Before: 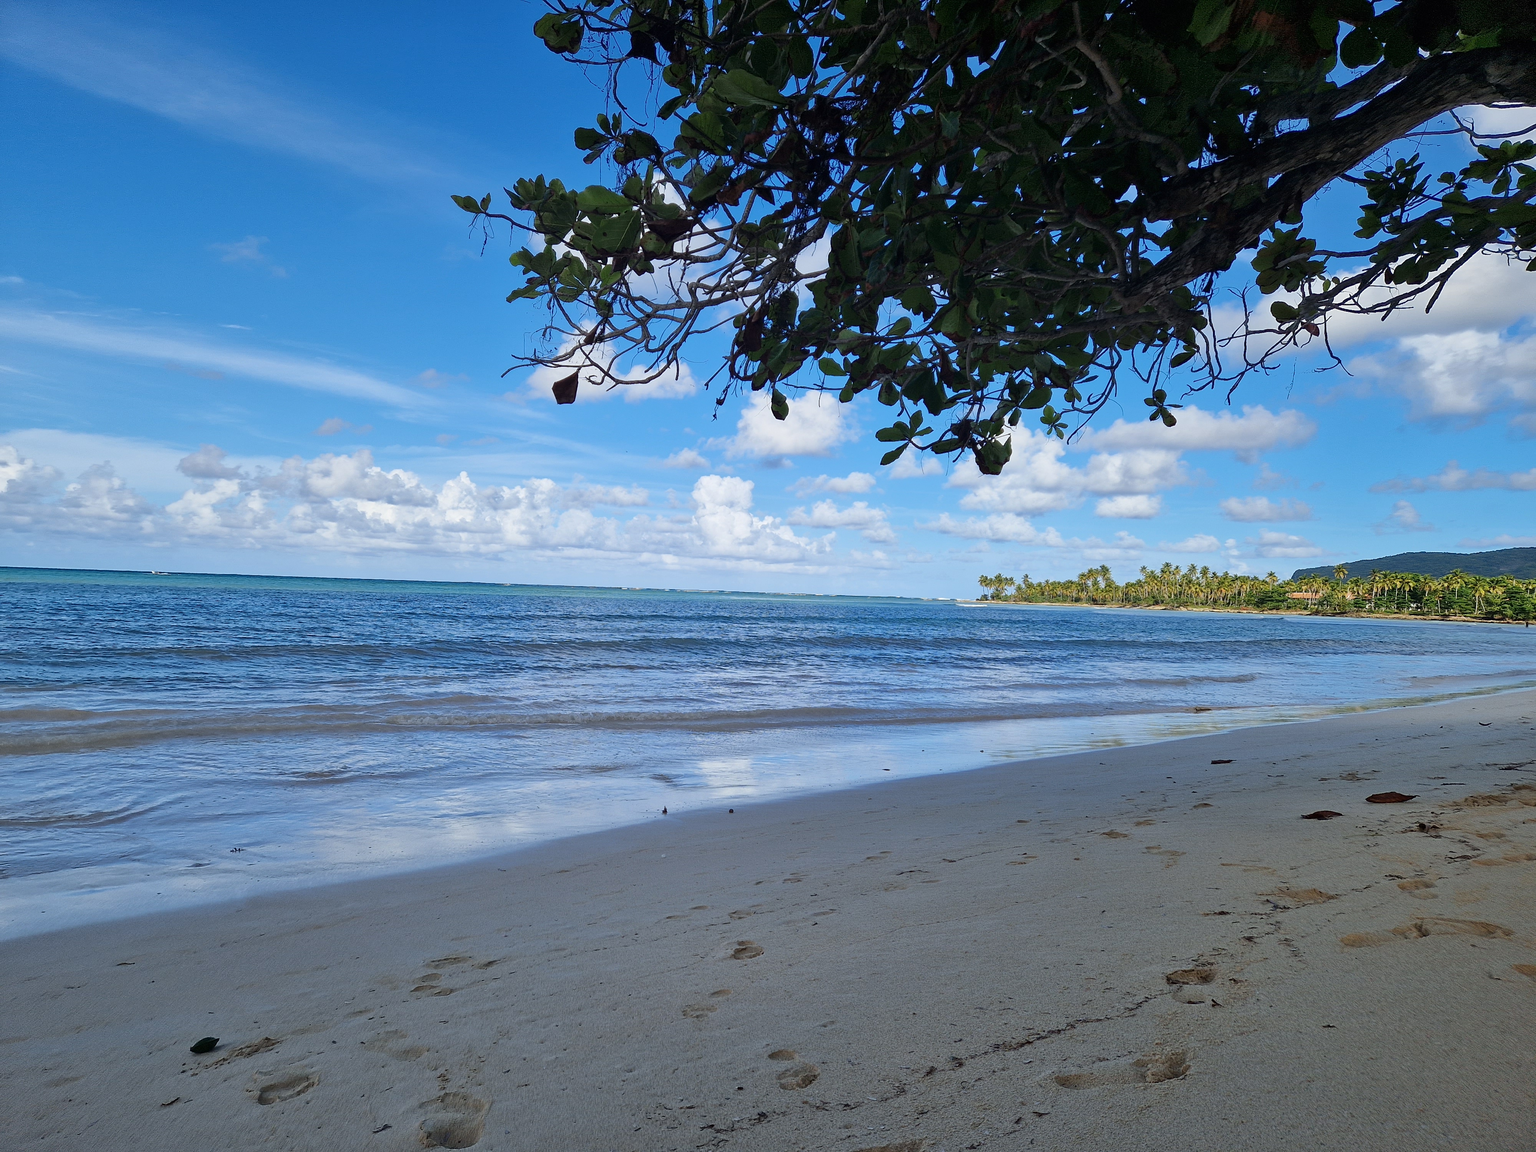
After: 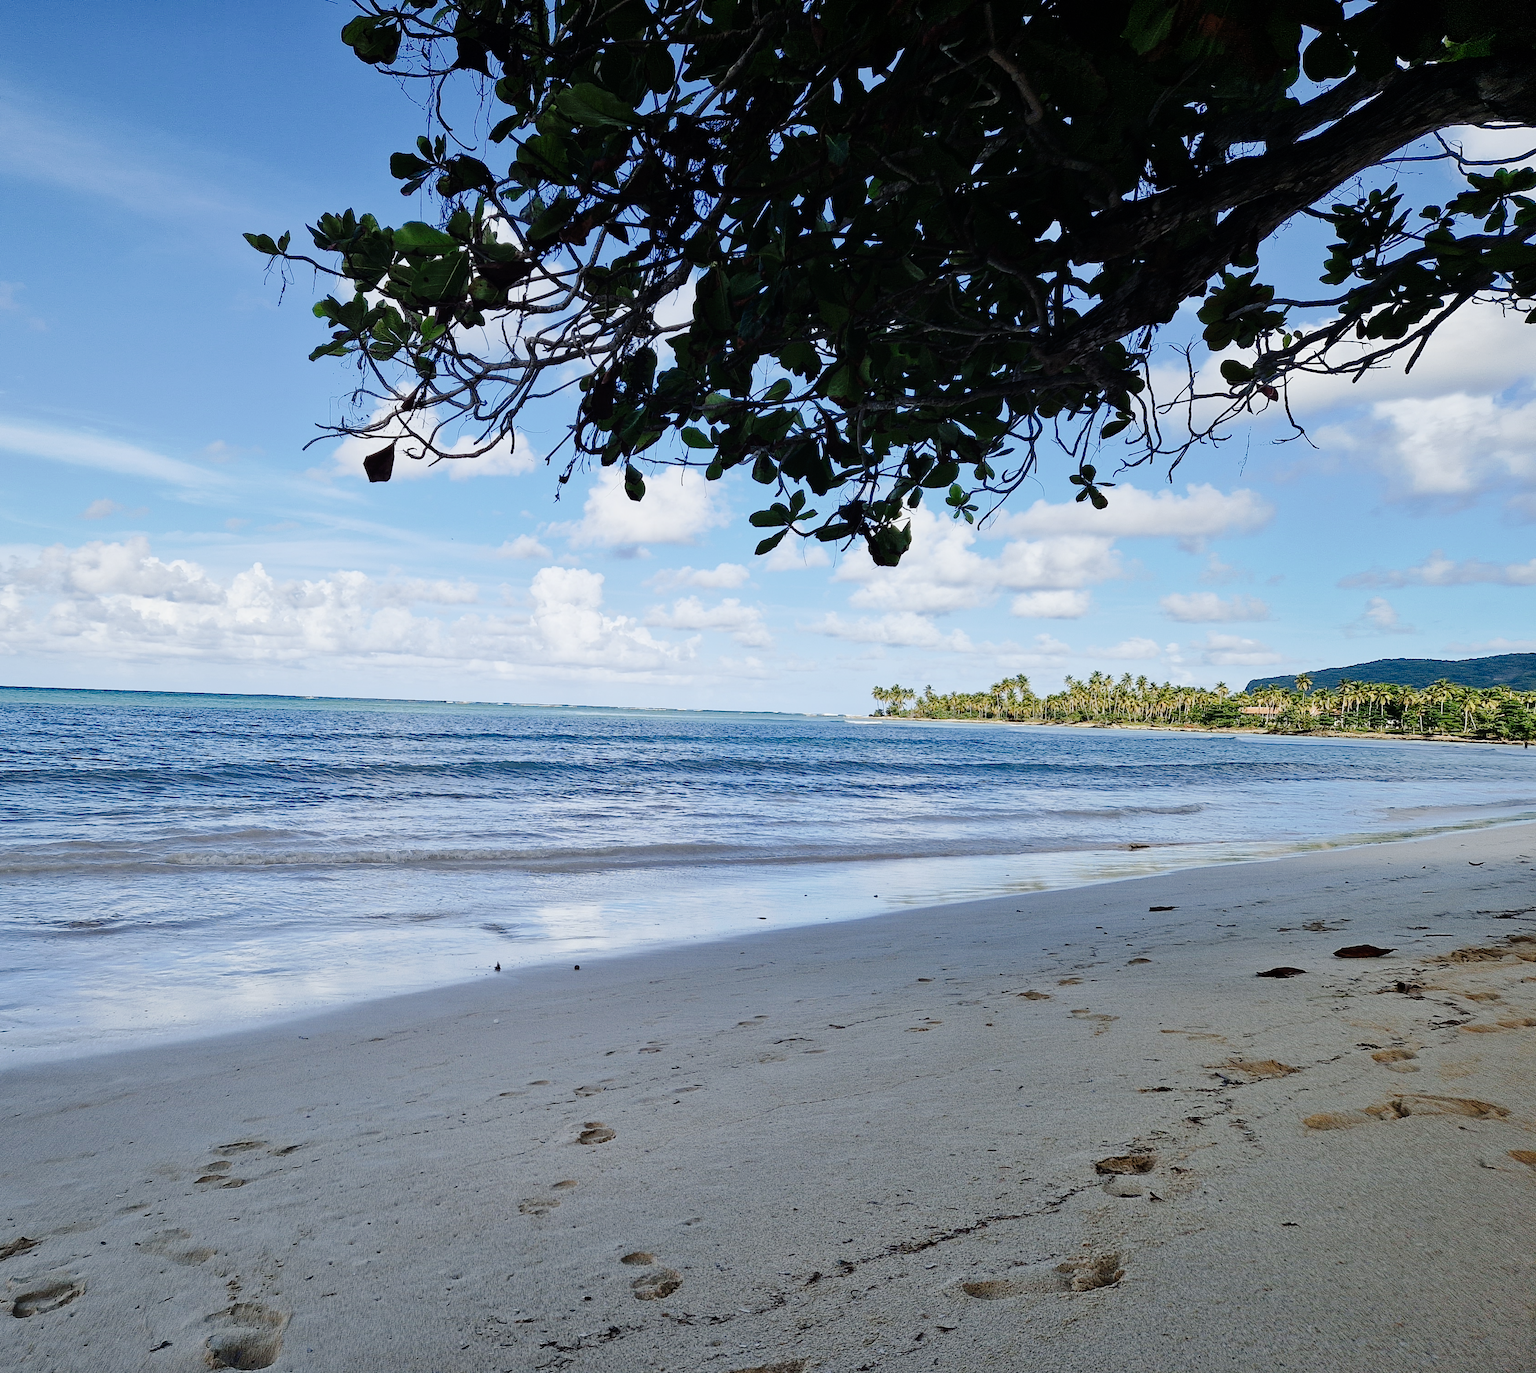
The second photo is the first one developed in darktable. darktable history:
tone equalizer: on, module defaults
crop: left 16.145%
tone curve: curves: ch0 [(0, 0) (0.003, 0.001) (0.011, 0.006) (0.025, 0.012) (0.044, 0.018) (0.069, 0.025) (0.1, 0.045) (0.136, 0.074) (0.177, 0.124) (0.224, 0.196) (0.277, 0.289) (0.335, 0.396) (0.399, 0.495) (0.468, 0.585) (0.543, 0.663) (0.623, 0.728) (0.709, 0.808) (0.801, 0.87) (0.898, 0.932) (1, 1)], preserve colors none
exposure: exposure -0.116 EV, compensate exposure bias true, compensate highlight preservation false
contrast brightness saturation: contrast 0.11, saturation -0.17
